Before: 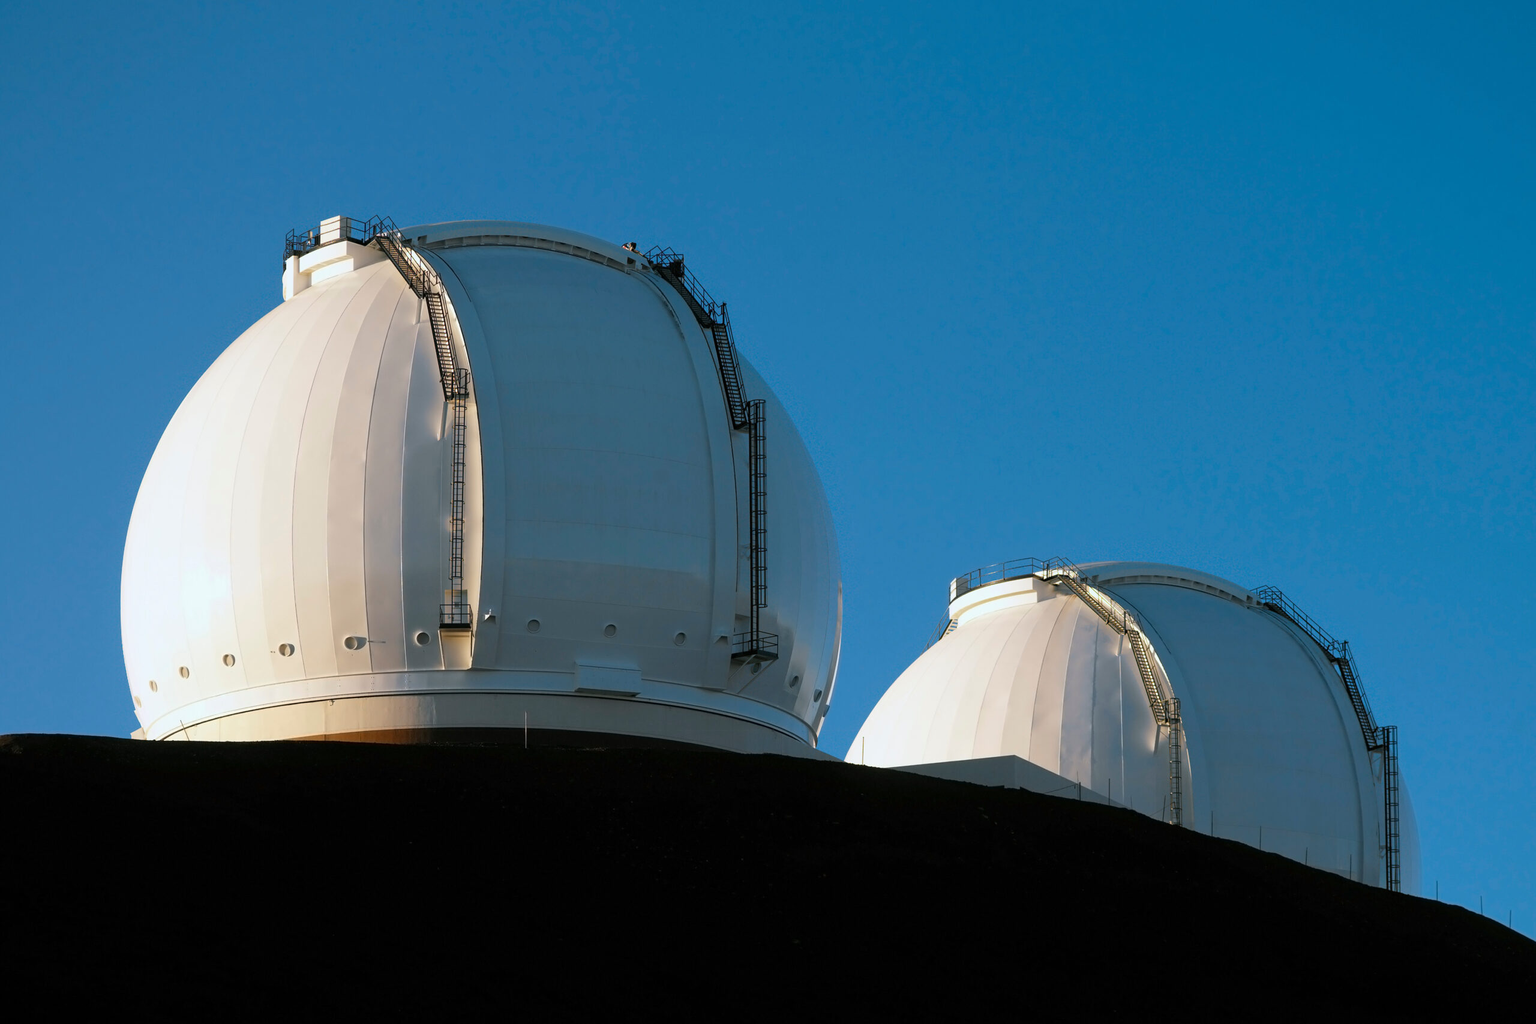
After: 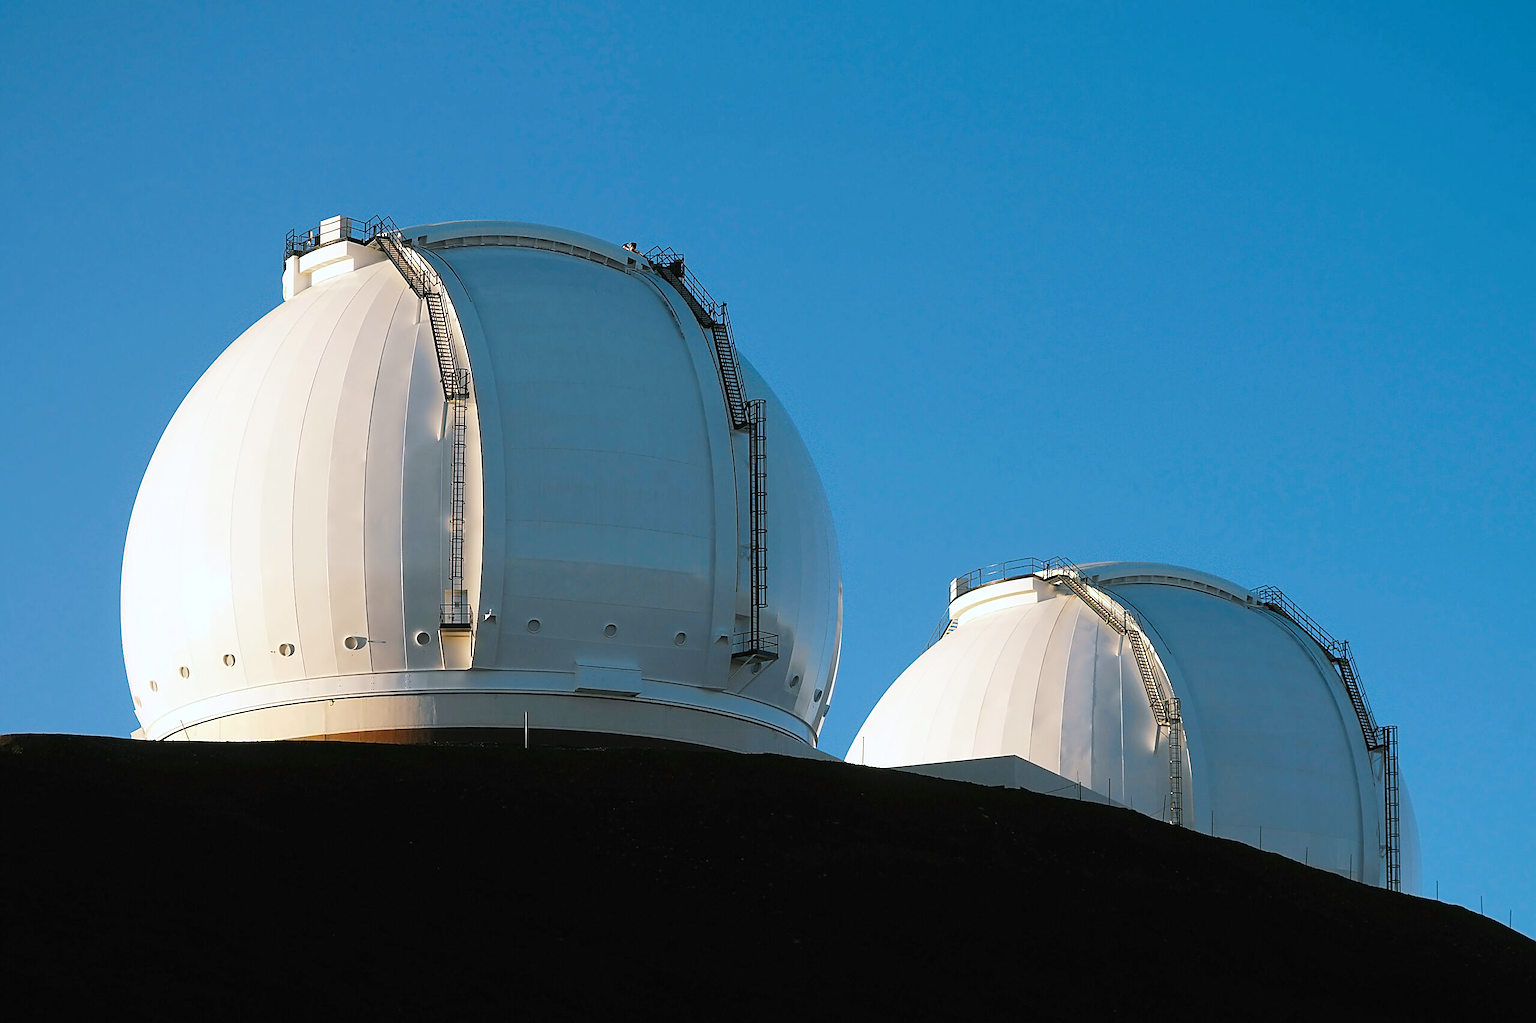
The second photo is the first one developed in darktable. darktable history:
exposure: exposure 0.506 EV, compensate highlight preservation false
sharpen: radius 1.389, amount 1.252, threshold 0.776
tone curve: curves: ch0 [(0, 0.014) (0.036, 0.047) (0.15, 0.156) (0.27, 0.258) (0.511, 0.506) (0.761, 0.741) (1, 0.919)]; ch1 [(0, 0) (0.179, 0.173) (0.322, 0.32) (0.429, 0.431) (0.502, 0.5) (0.519, 0.522) (0.562, 0.575) (0.631, 0.65) (0.72, 0.692) (1, 1)]; ch2 [(0, 0) (0.29, 0.295) (0.404, 0.436) (0.497, 0.498) (0.533, 0.556) (0.599, 0.607) (0.696, 0.707) (1, 1)], preserve colors none
